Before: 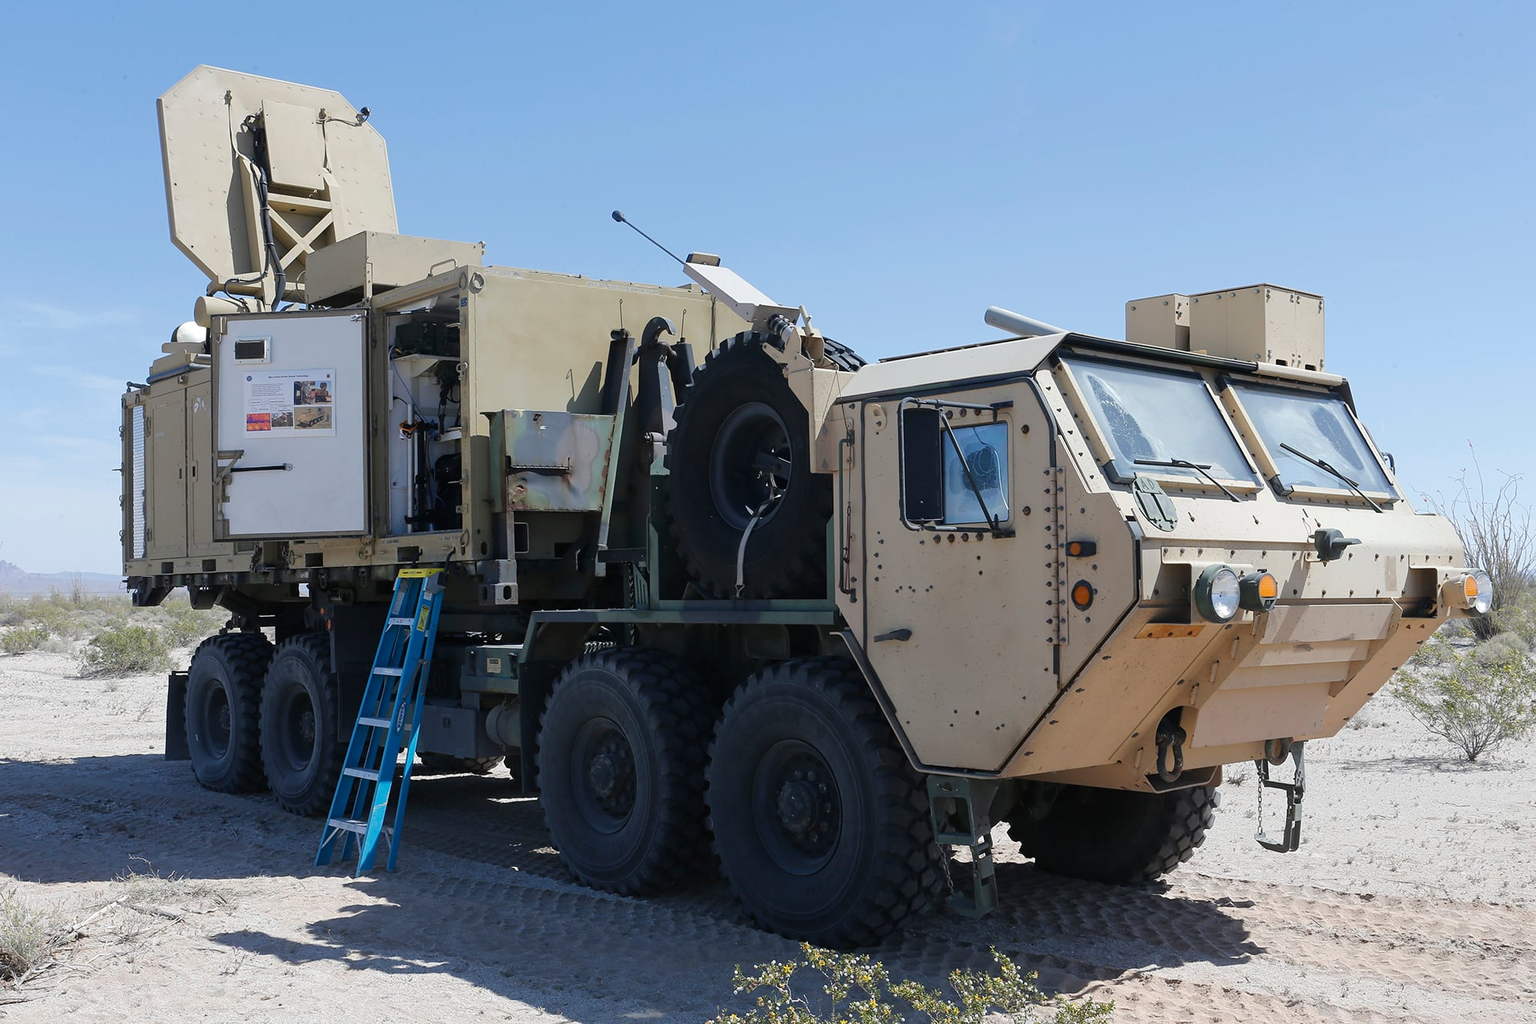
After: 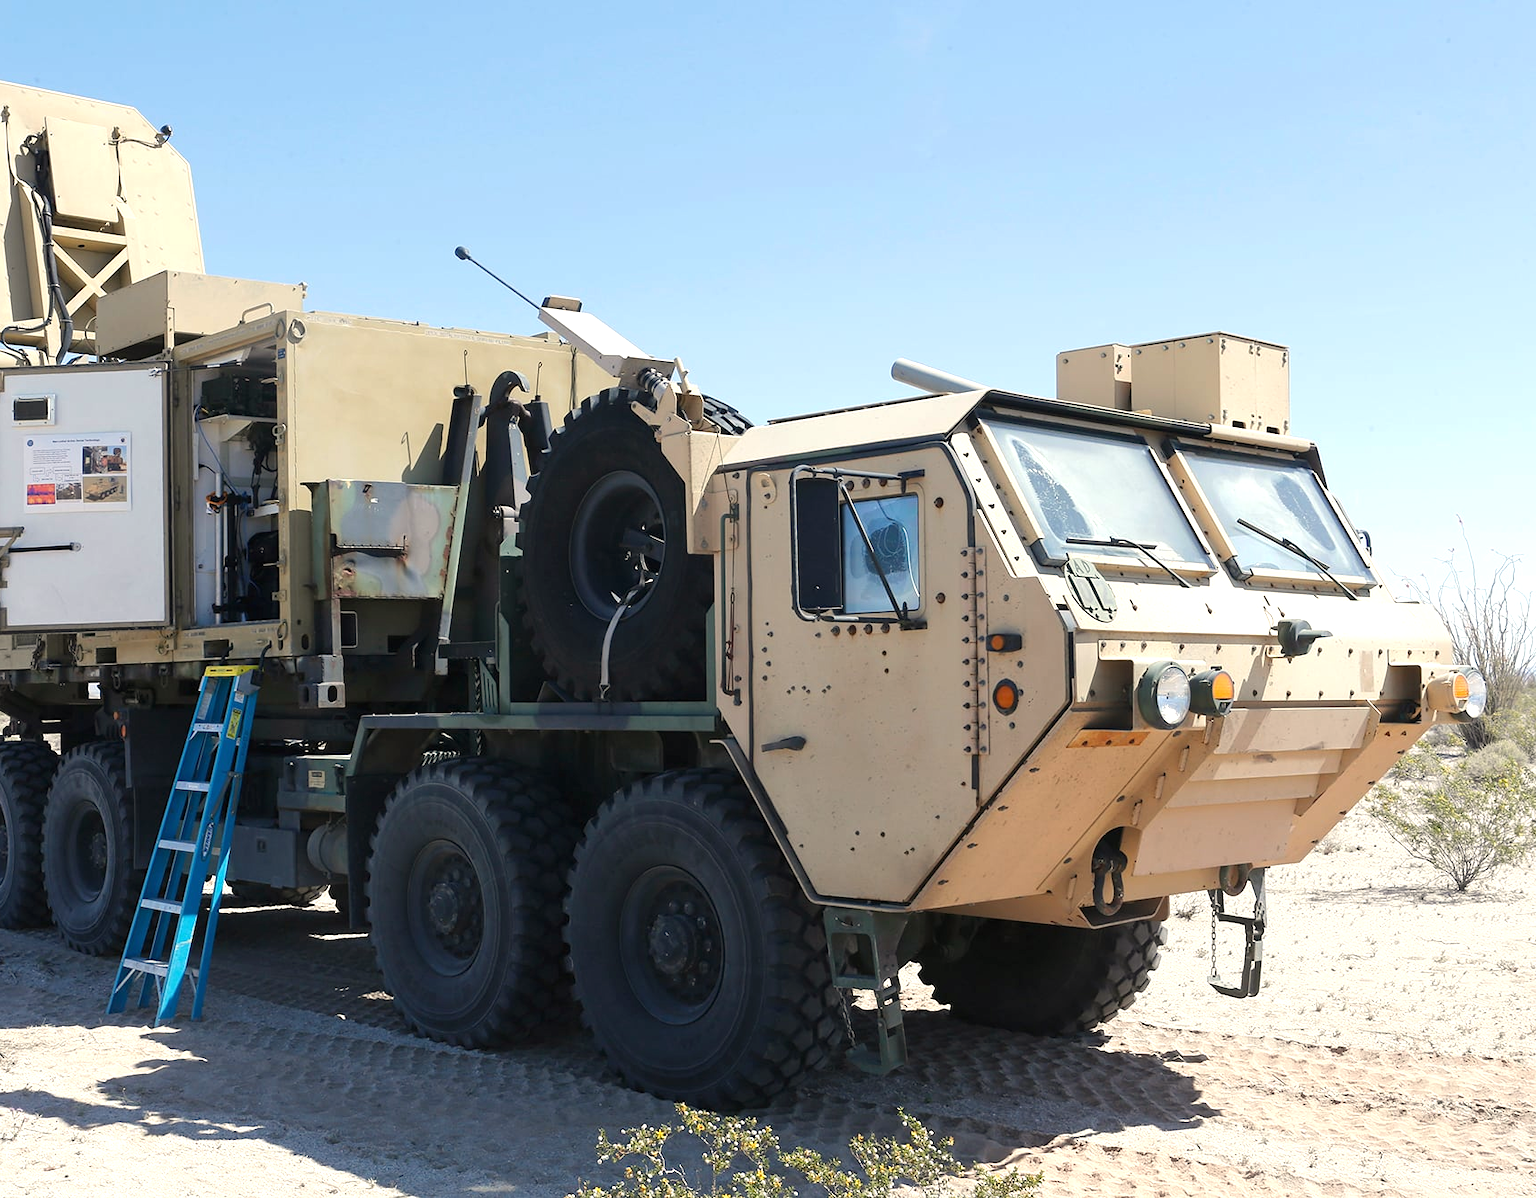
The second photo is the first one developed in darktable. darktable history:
white balance: red 1.045, blue 0.932
crop and rotate: left 14.584%
exposure: exposure 0.6 EV, compensate highlight preservation false
